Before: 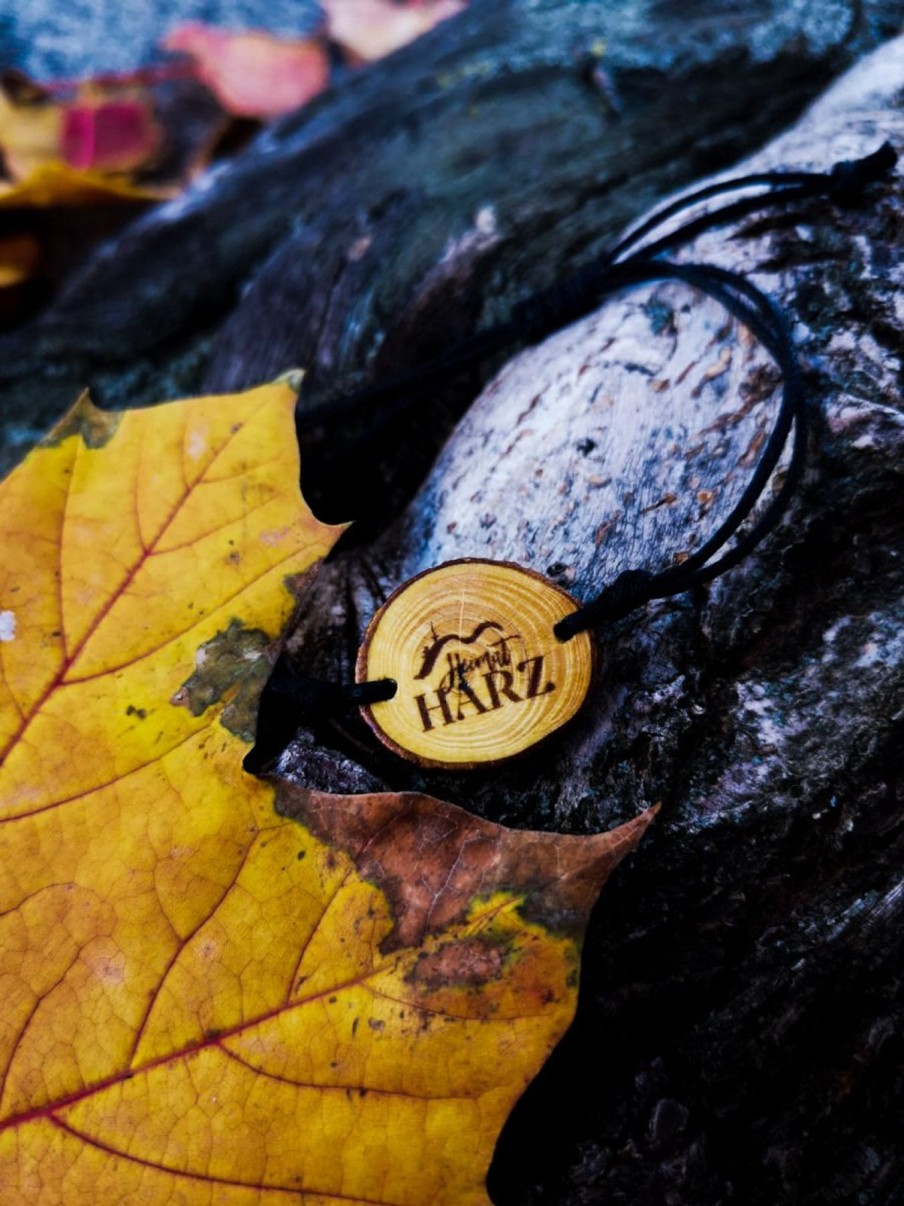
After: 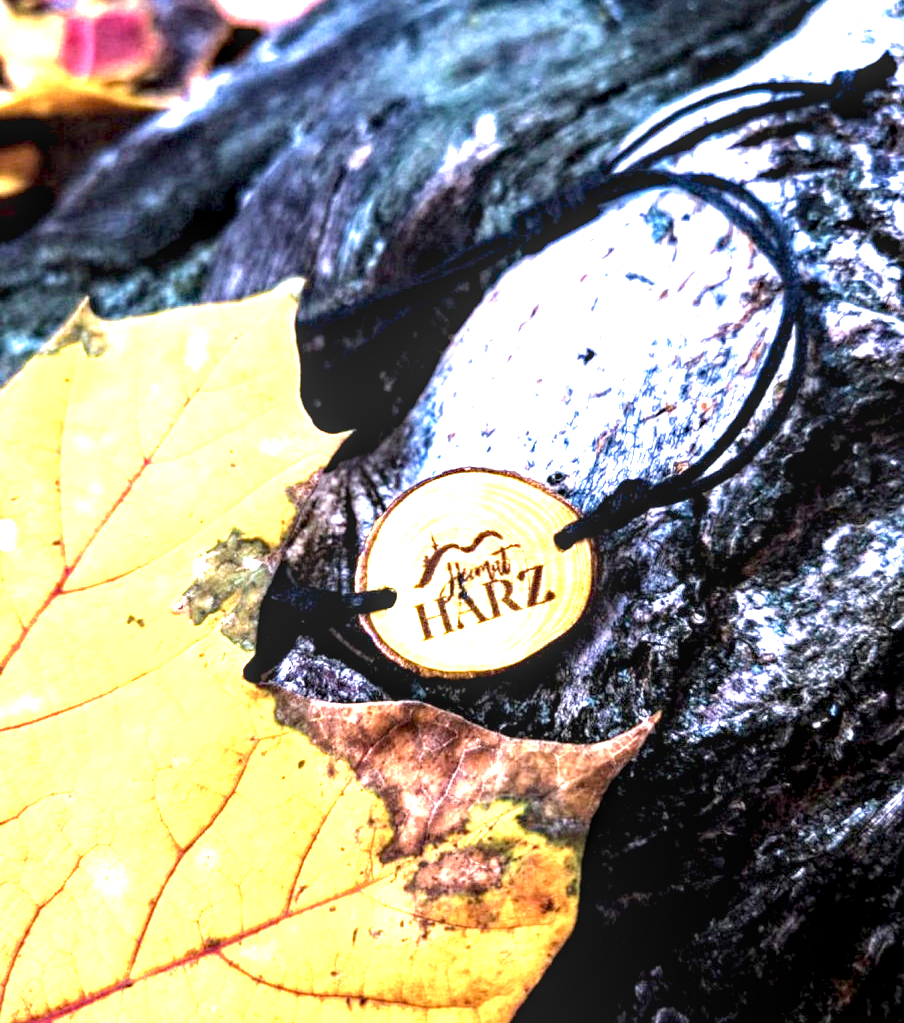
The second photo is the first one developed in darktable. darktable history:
haze removal: compatibility mode true, adaptive false
crop: top 7.56%, bottom 7.573%
velvia: strength 14.51%
exposure: black level correction 0.001, exposure 2.664 EV, compensate highlight preservation false
local contrast: highlights 59%, detail 145%
contrast brightness saturation: contrast 0.056, brightness -0.013, saturation -0.228
